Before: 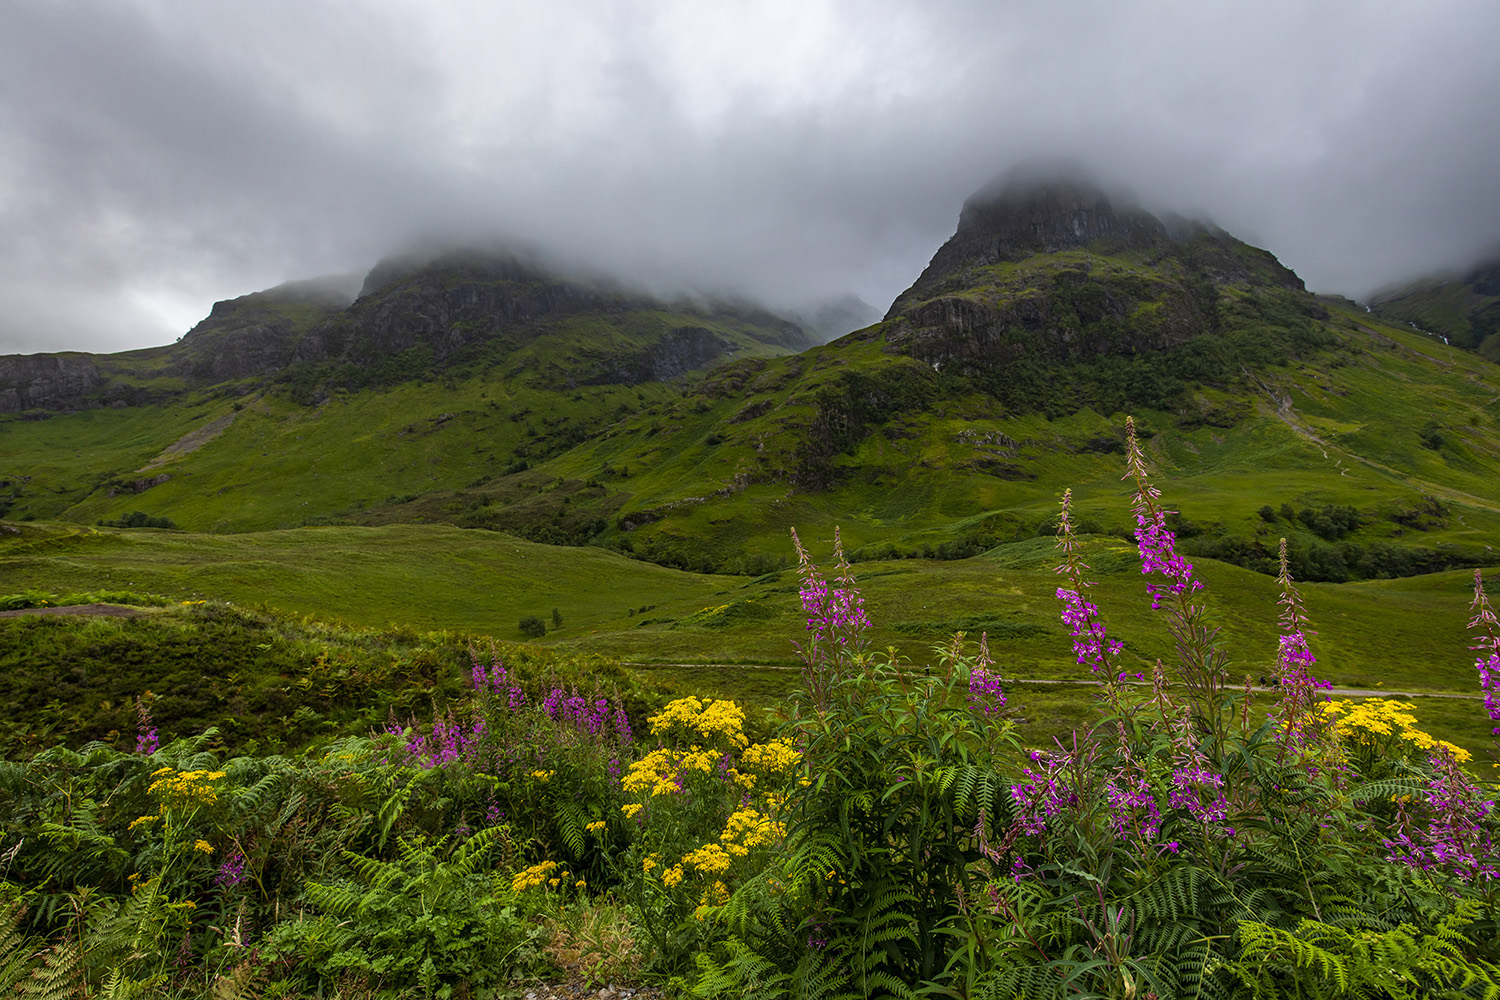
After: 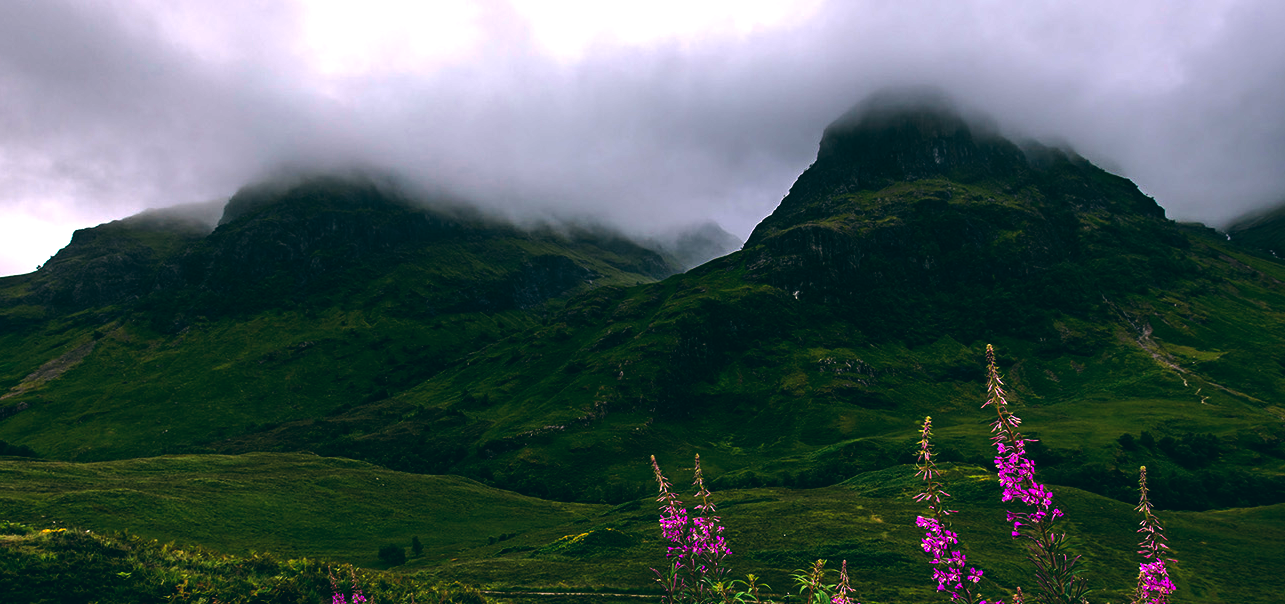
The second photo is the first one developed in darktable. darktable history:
crop and rotate: left 9.345%, top 7.22%, right 4.982%, bottom 32.331%
tone equalizer: -8 EV -0.75 EV, -7 EV -0.7 EV, -6 EV -0.6 EV, -5 EV -0.4 EV, -3 EV 0.4 EV, -2 EV 0.6 EV, -1 EV 0.7 EV, +0 EV 0.75 EV, edges refinement/feathering 500, mask exposure compensation -1.57 EV, preserve details no
color balance: lift [1.016, 0.983, 1, 1.017], gamma [0.78, 1.018, 1.043, 0.957], gain [0.786, 1.063, 0.937, 1.017], input saturation 118.26%, contrast 13.43%, contrast fulcrum 21.62%, output saturation 82.76%
exposure: compensate highlight preservation false
